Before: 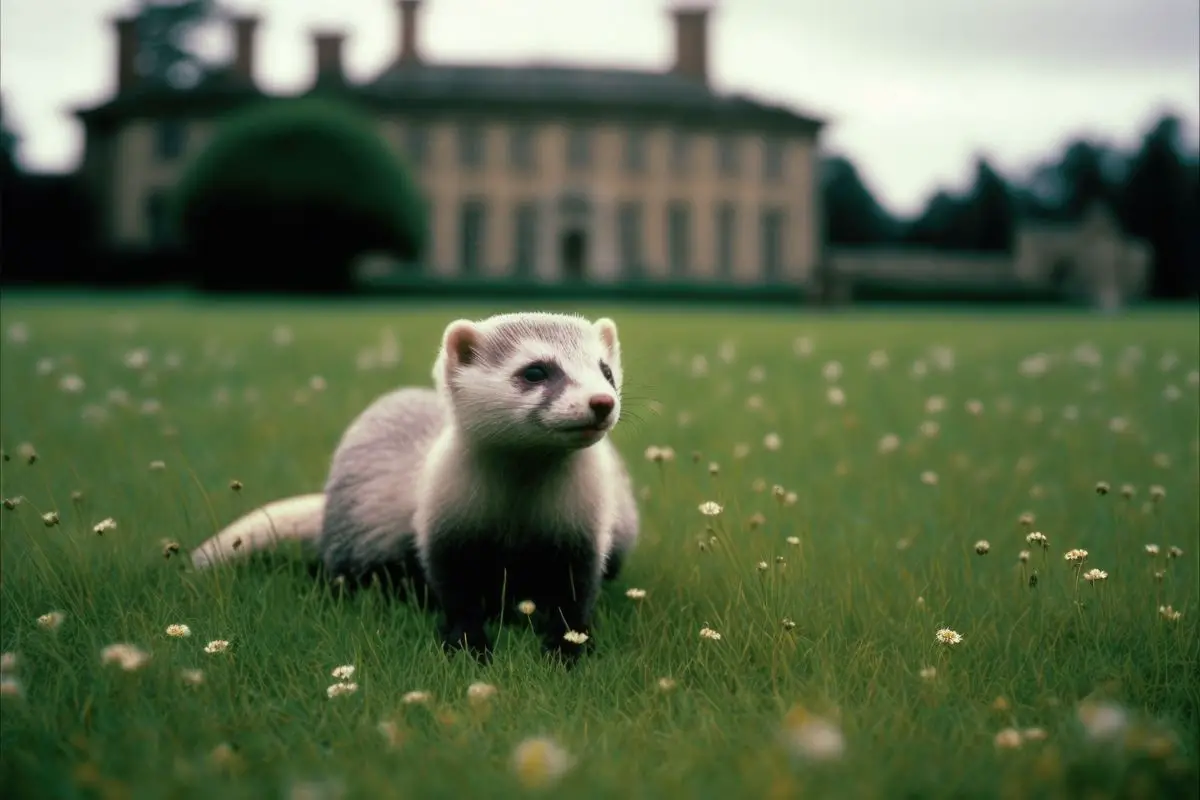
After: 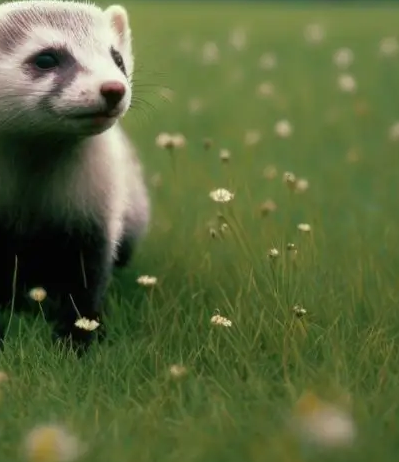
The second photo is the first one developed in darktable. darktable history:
crop: left 40.833%, top 39.16%, right 25.879%, bottom 3.029%
